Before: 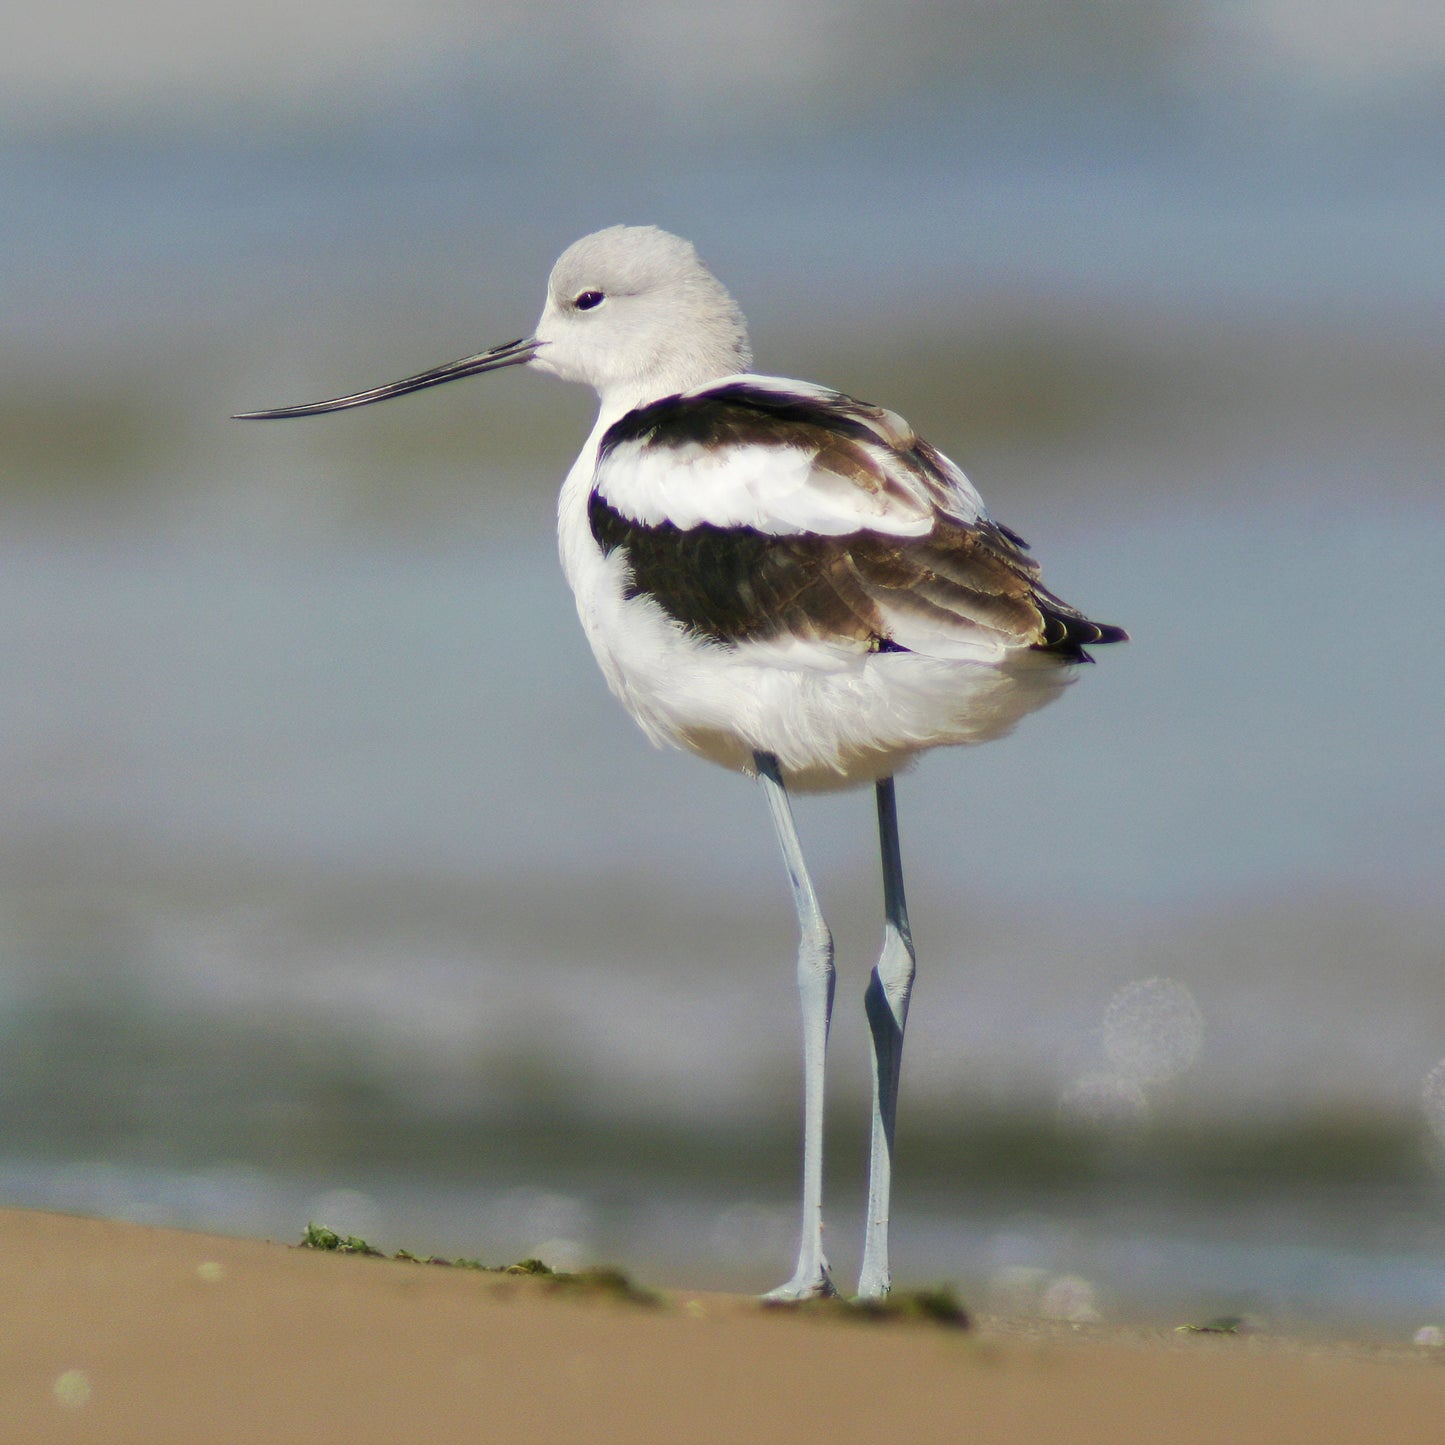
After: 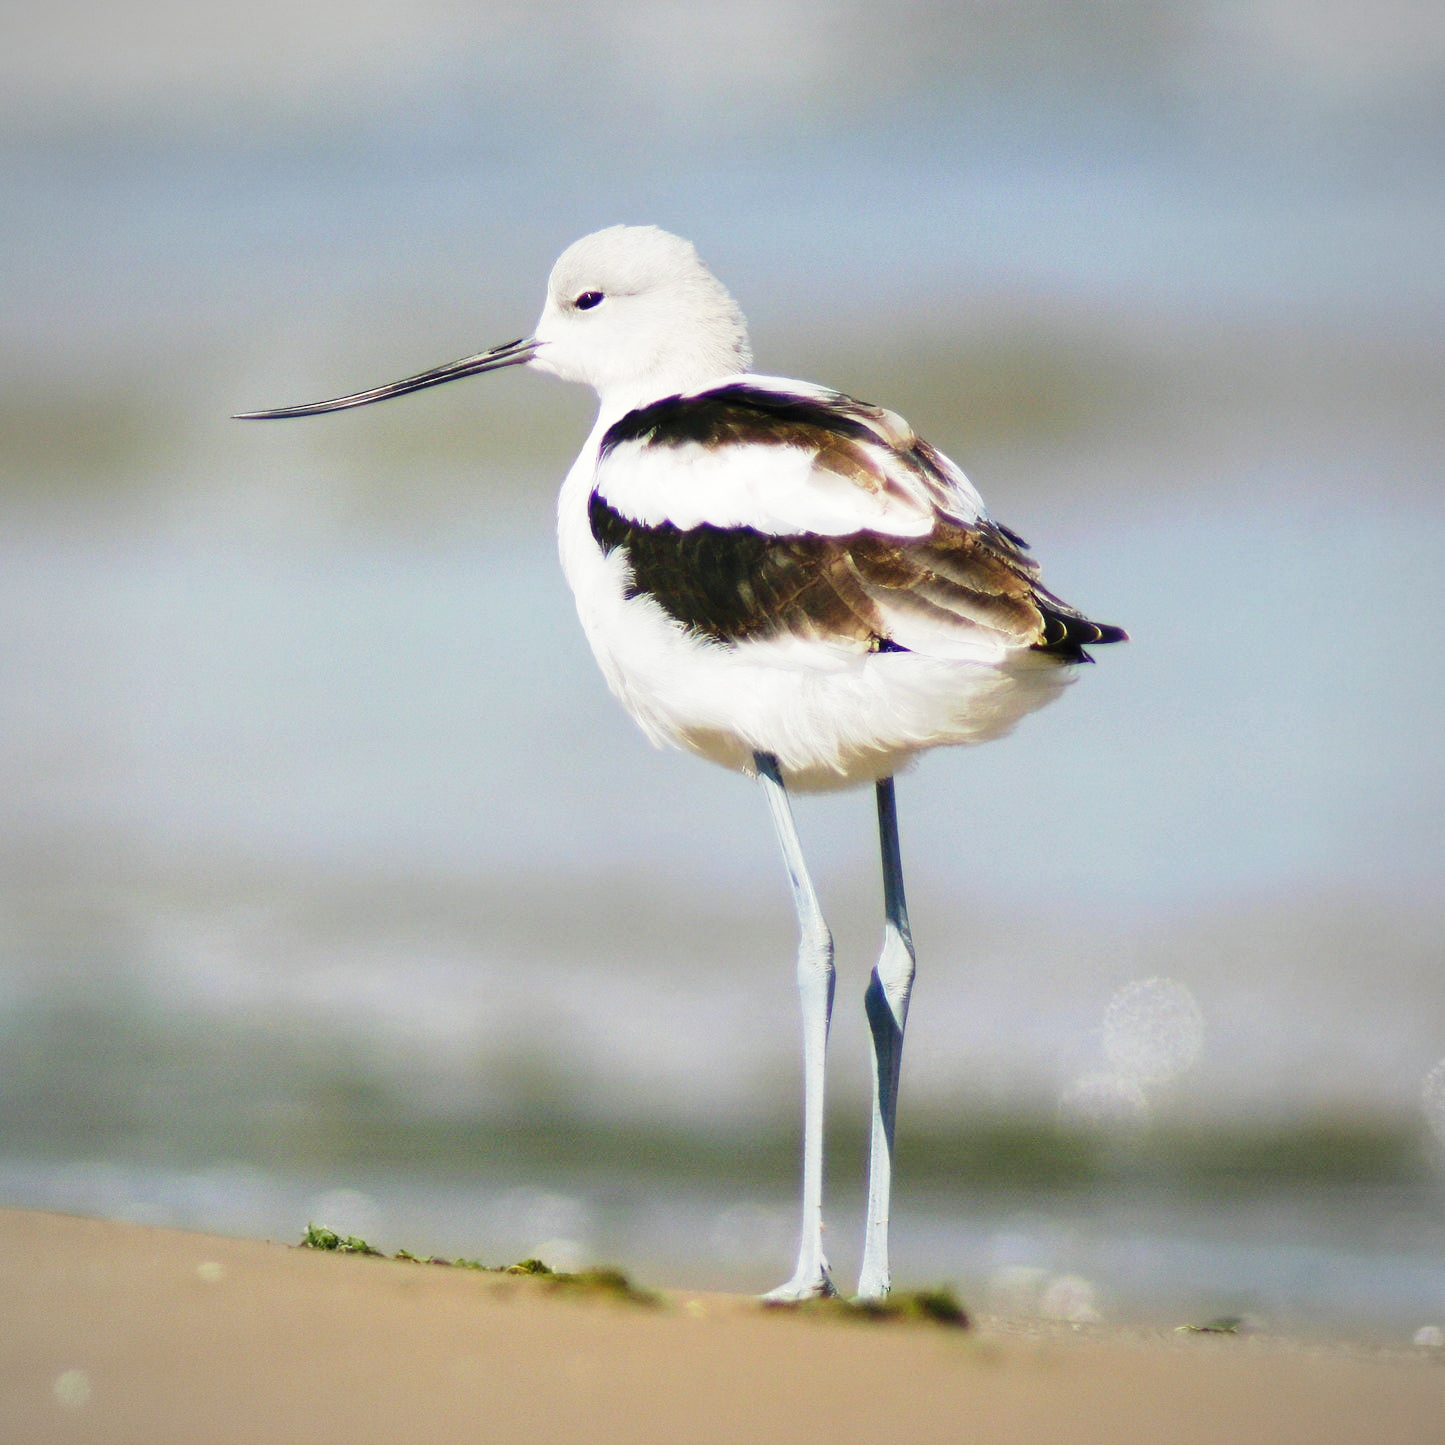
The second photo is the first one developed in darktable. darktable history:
base curve: curves: ch0 [(0, 0) (0.028, 0.03) (0.121, 0.232) (0.46, 0.748) (0.859, 0.968) (1, 1)], preserve colors none
vignetting: fall-off radius 82.93%, unbound false
